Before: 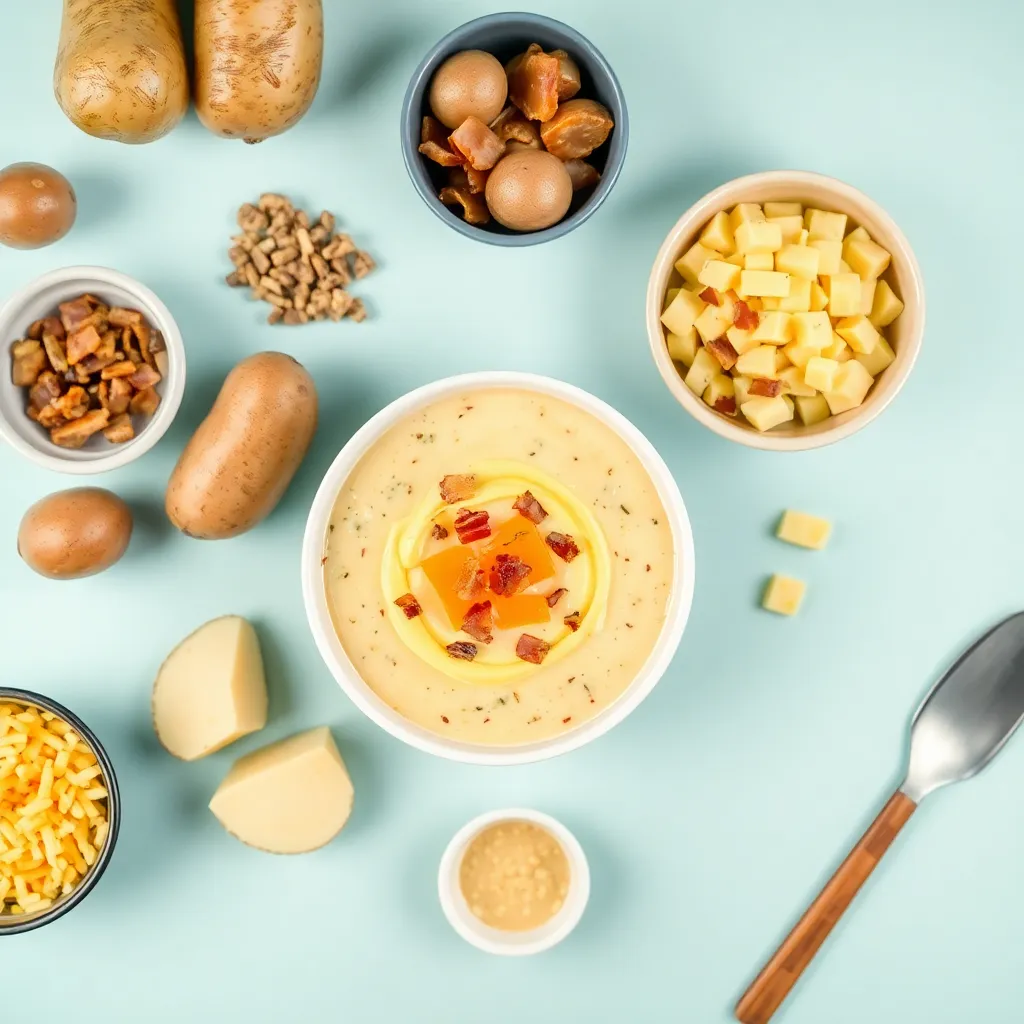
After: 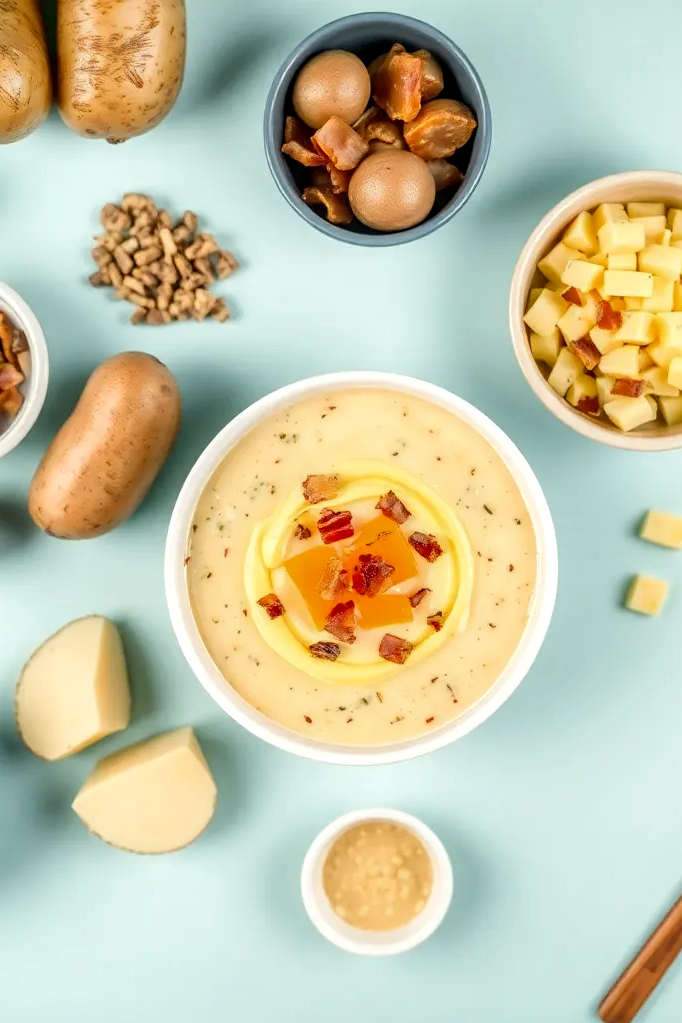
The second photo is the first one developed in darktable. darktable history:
crop and rotate: left 13.441%, right 19.898%
local contrast: detail 130%
